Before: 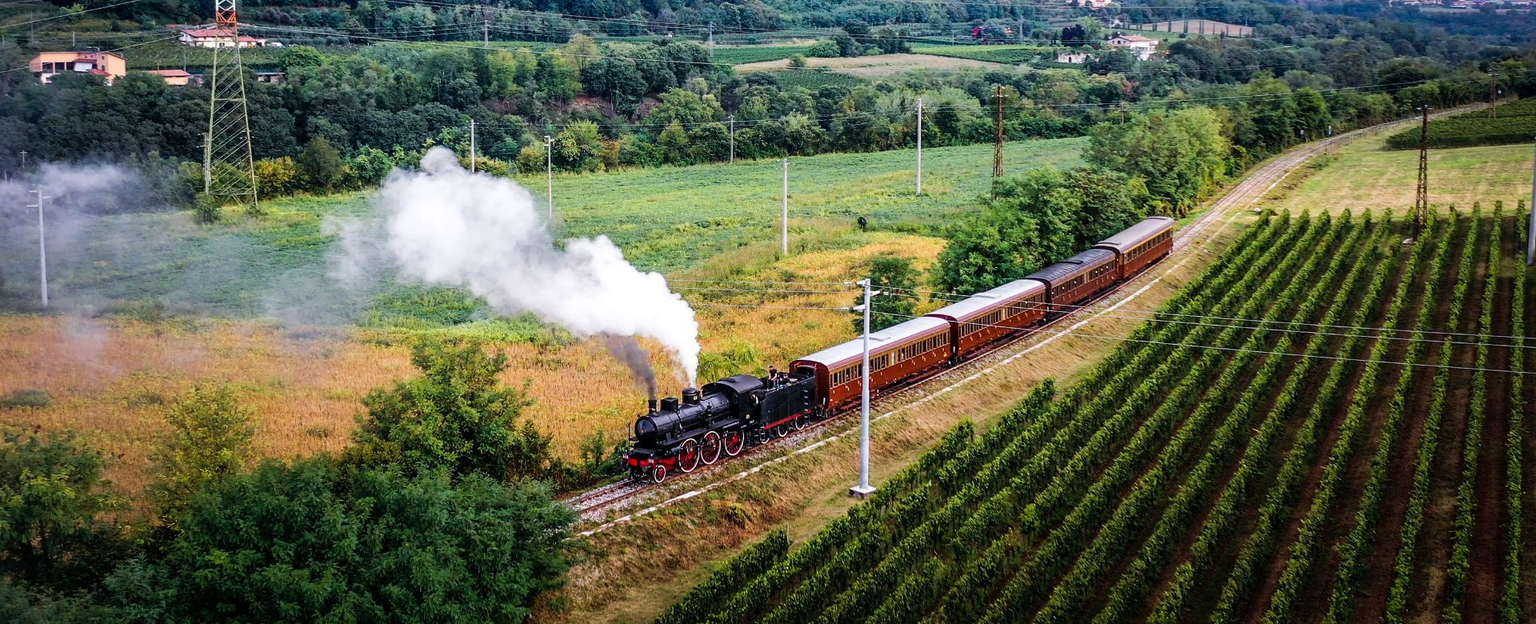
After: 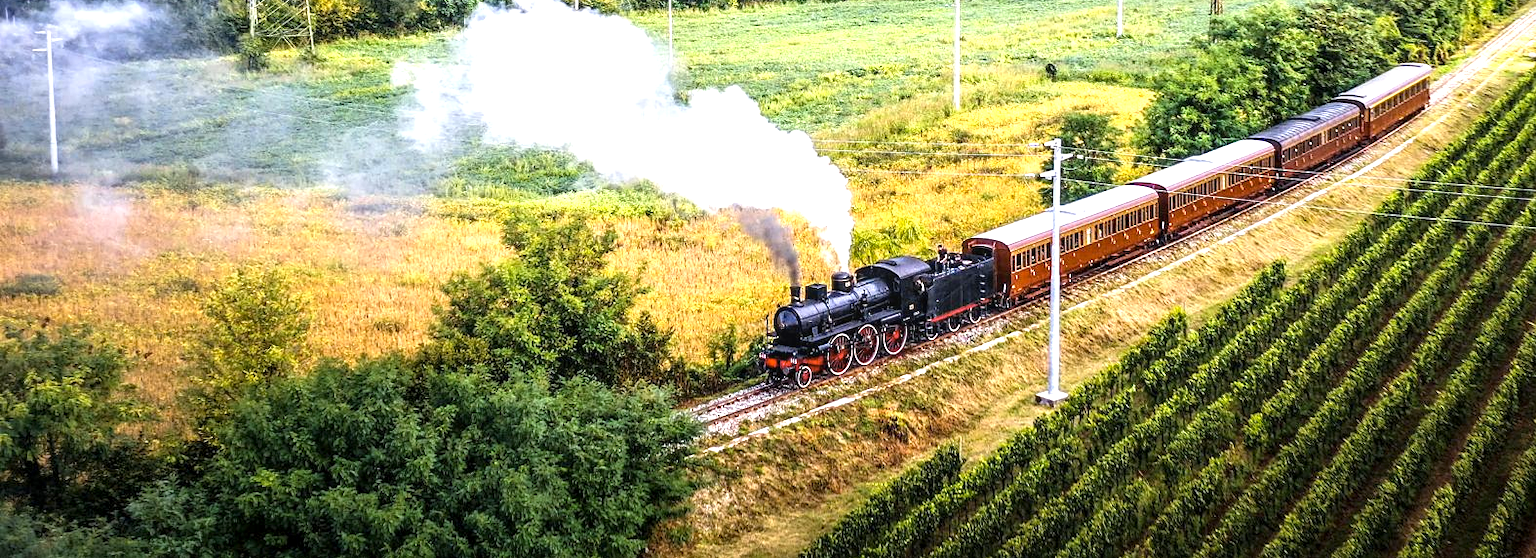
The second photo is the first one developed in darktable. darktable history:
exposure: black level correction 0, exposure 1 EV, compensate exposure bias true, compensate highlight preservation false
local contrast: on, module defaults
crop: top 26.531%, right 17.959%
levels: levels [0, 0.492, 0.984]
color contrast: green-magenta contrast 0.8, blue-yellow contrast 1.1, unbound 0
